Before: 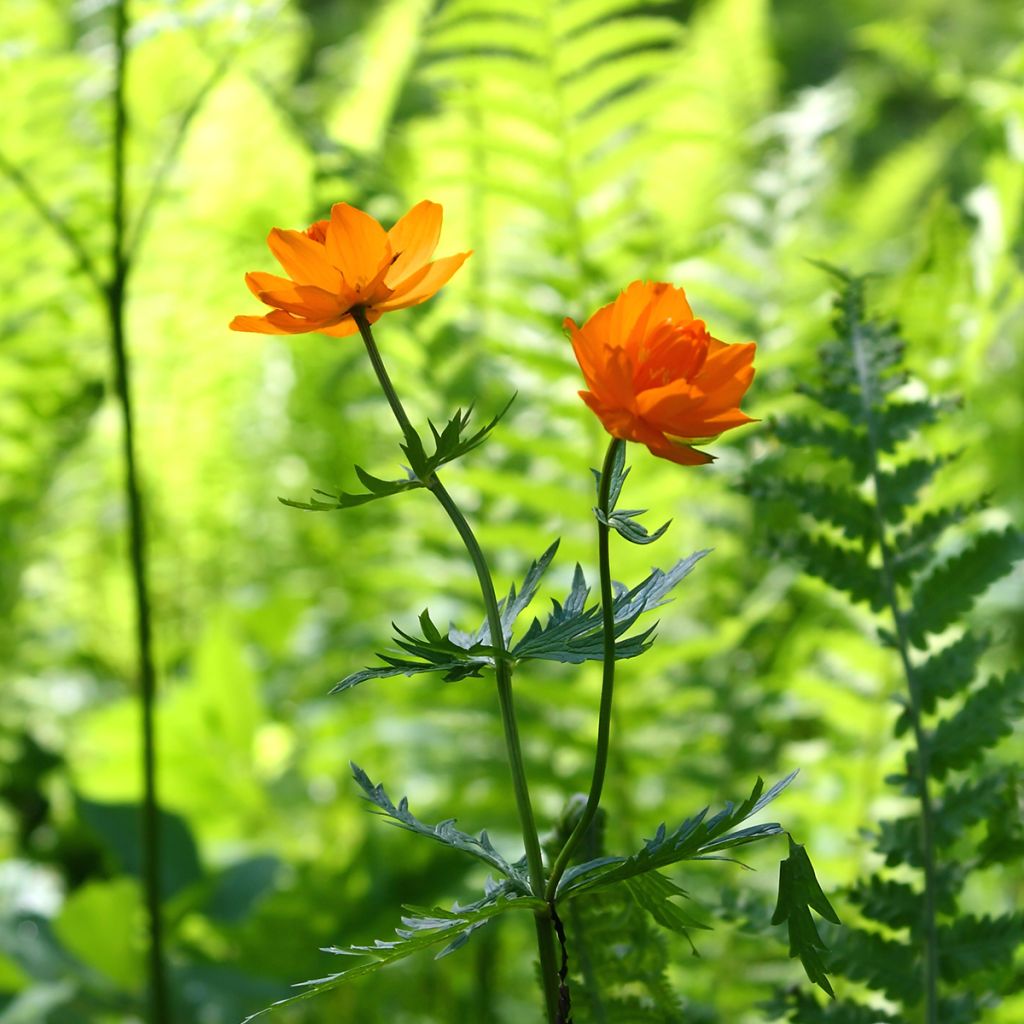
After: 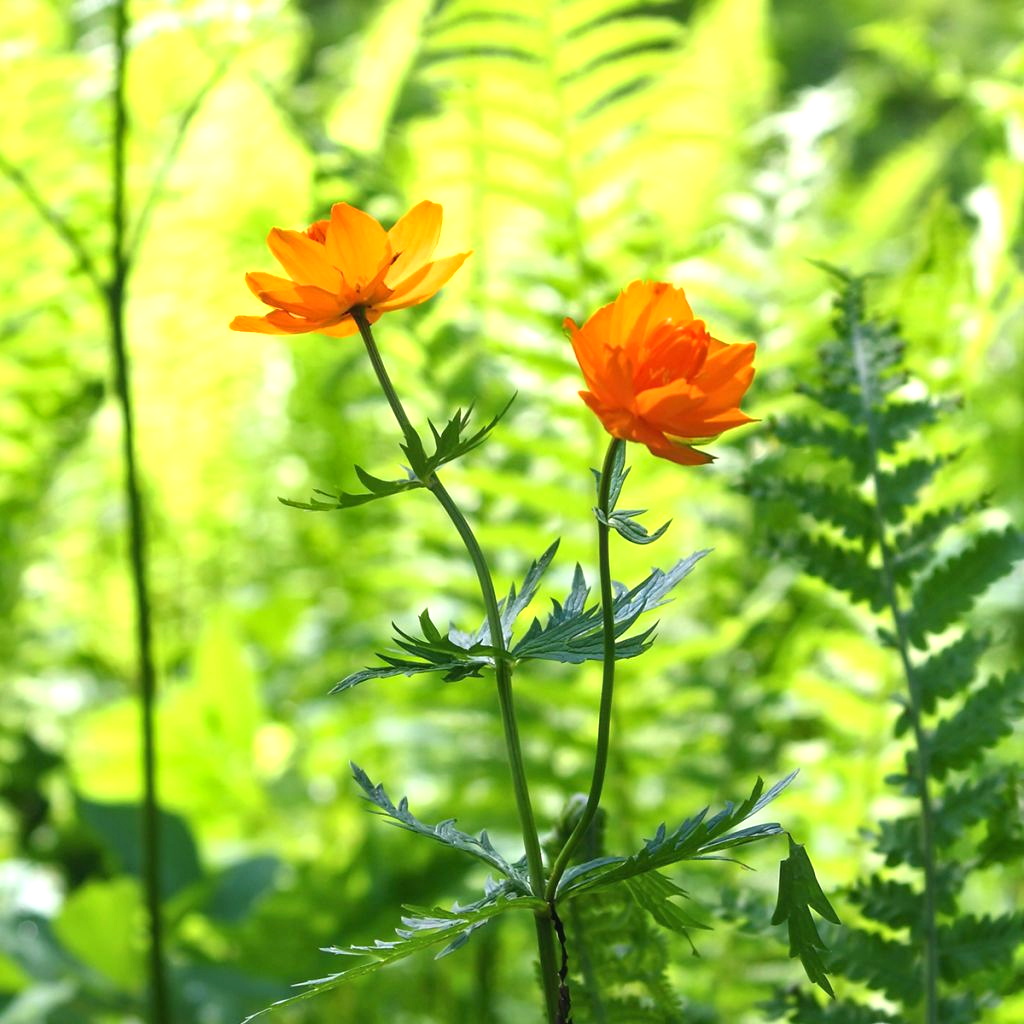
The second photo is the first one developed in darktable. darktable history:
exposure: black level correction 0.001, exposure 0.5 EV, compensate highlight preservation false
local contrast: detail 110%
